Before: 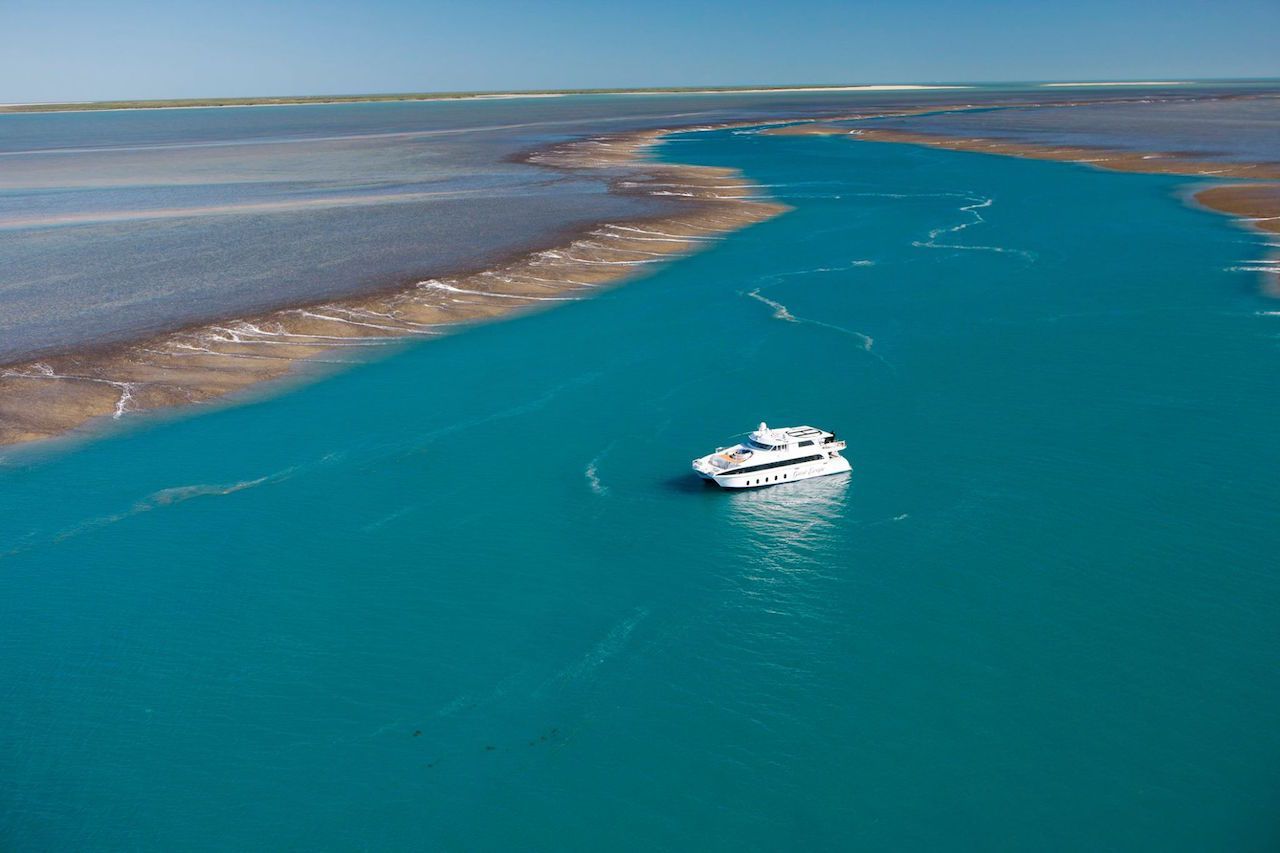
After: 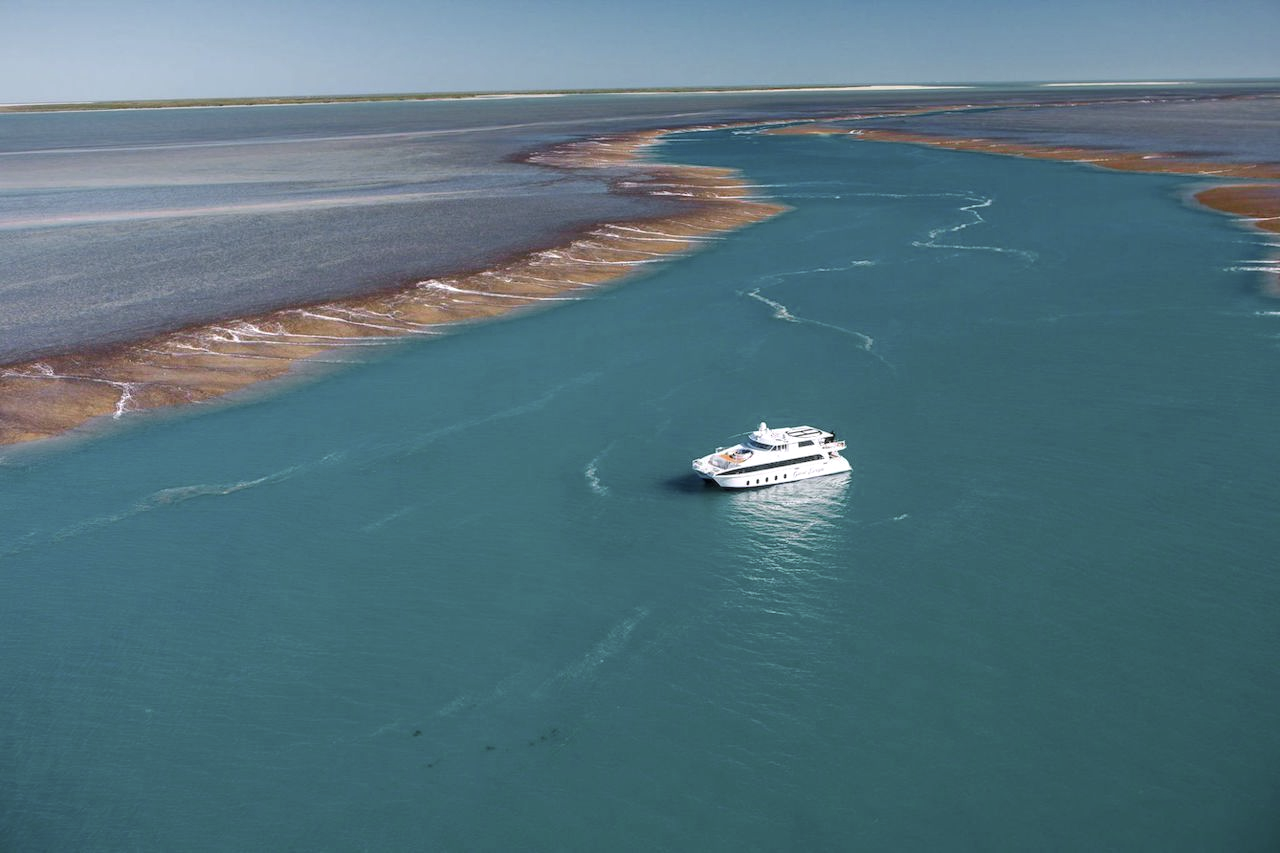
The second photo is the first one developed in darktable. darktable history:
local contrast: on, module defaults
white balance: red 1.004, blue 1.024
color zones: curves: ch0 [(0, 0.48) (0.209, 0.398) (0.305, 0.332) (0.429, 0.493) (0.571, 0.5) (0.714, 0.5) (0.857, 0.5) (1, 0.48)]; ch1 [(0, 0.633) (0.143, 0.586) (0.286, 0.489) (0.429, 0.448) (0.571, 0.31) (0.714, 0.335) (0.857, 0.492) (1, 0.633)]; ch2 [(0, 0.448) (0.143, 0.498) (0.286, 0.5) (0.429, 0.5) (0.571, 0.5) (0.714, 0.5) (0.857, 0.5) (1, 0.448)]
